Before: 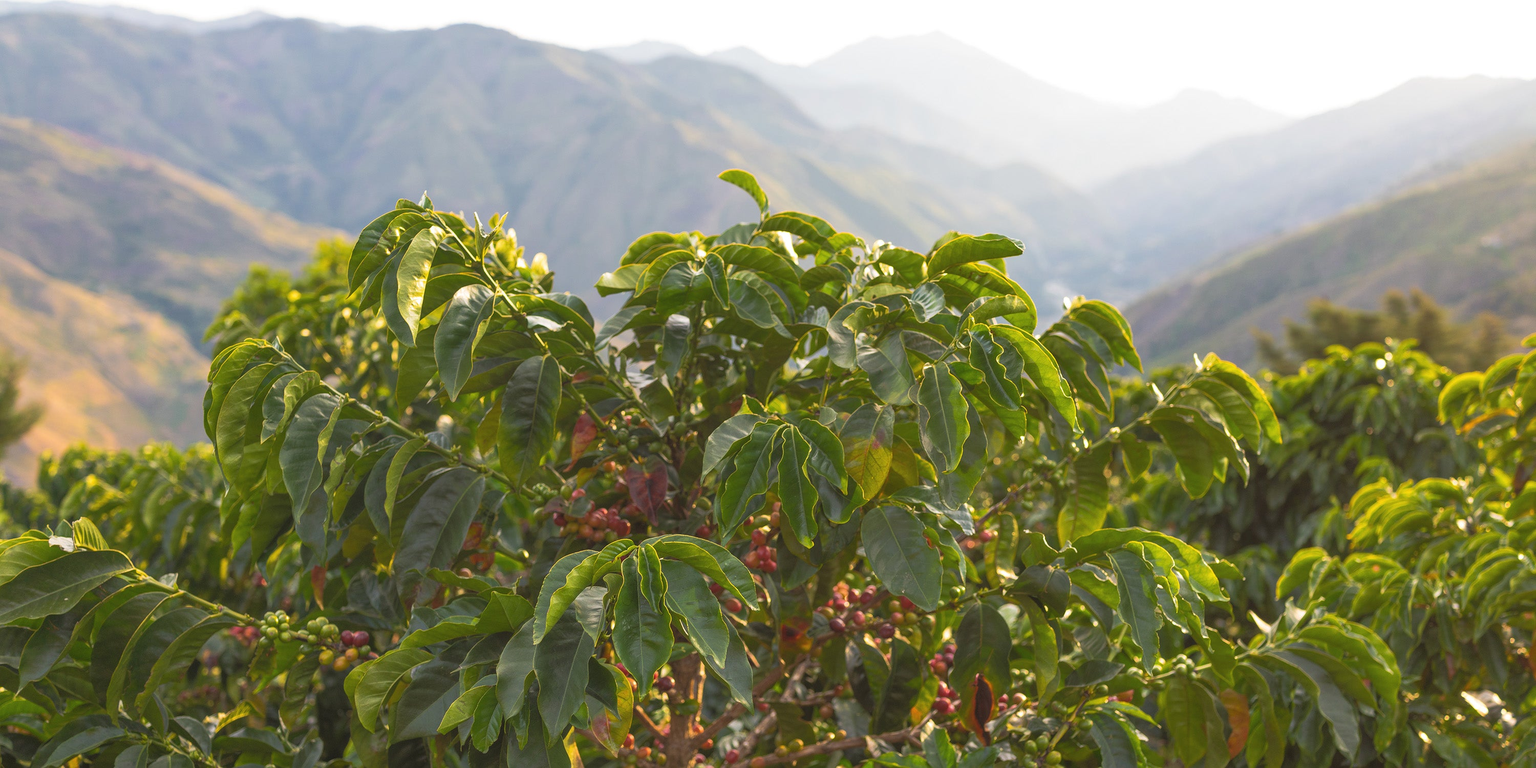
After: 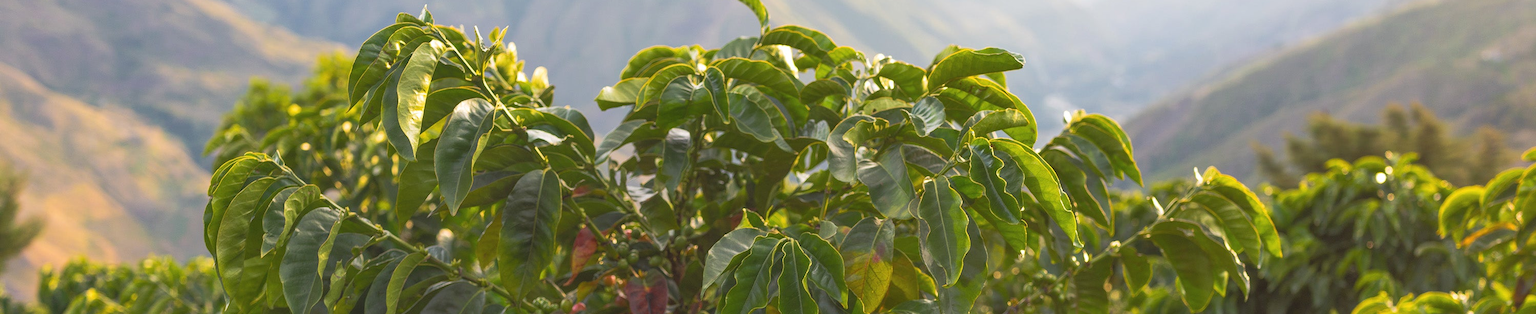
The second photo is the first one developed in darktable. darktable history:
crop and rotate: top 24.301%, bottom 34.676%
